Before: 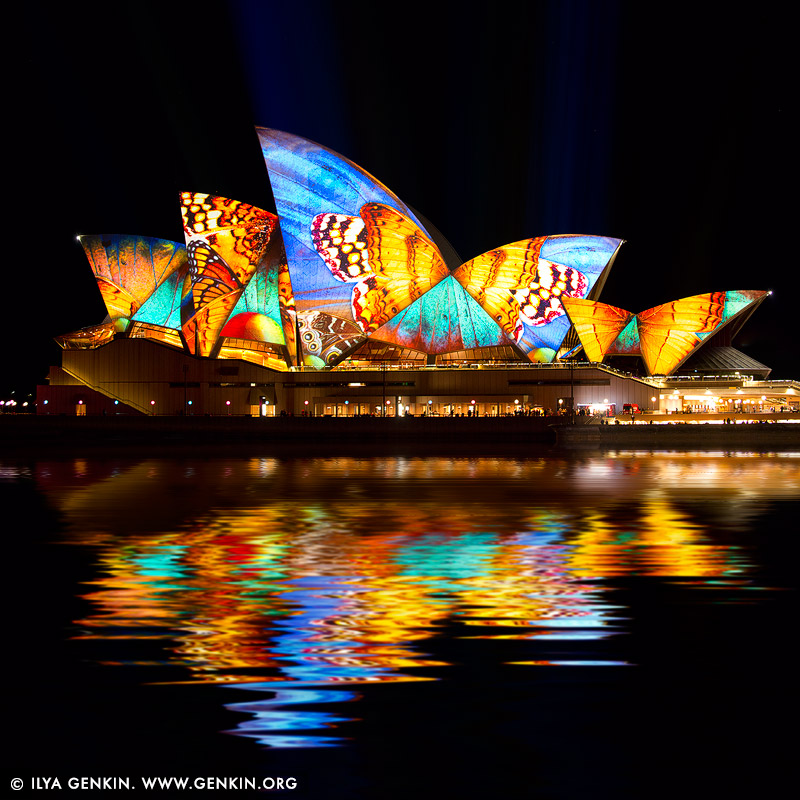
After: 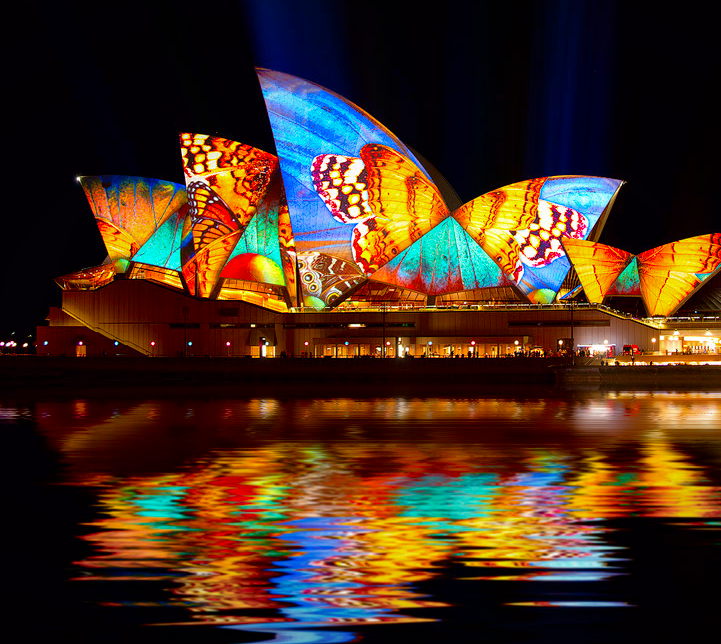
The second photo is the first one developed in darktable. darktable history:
crop: top 7.436%, right 9.821%, bottom 12.05%
contrast brightness saturation: contrast 0.129, brightness -0.057, saturation 0.157
shadows and highlights: on, module defaults
vignetting: fall-off start 97.41%, fall-off radius 100.5%, width/height ratio 1.363
